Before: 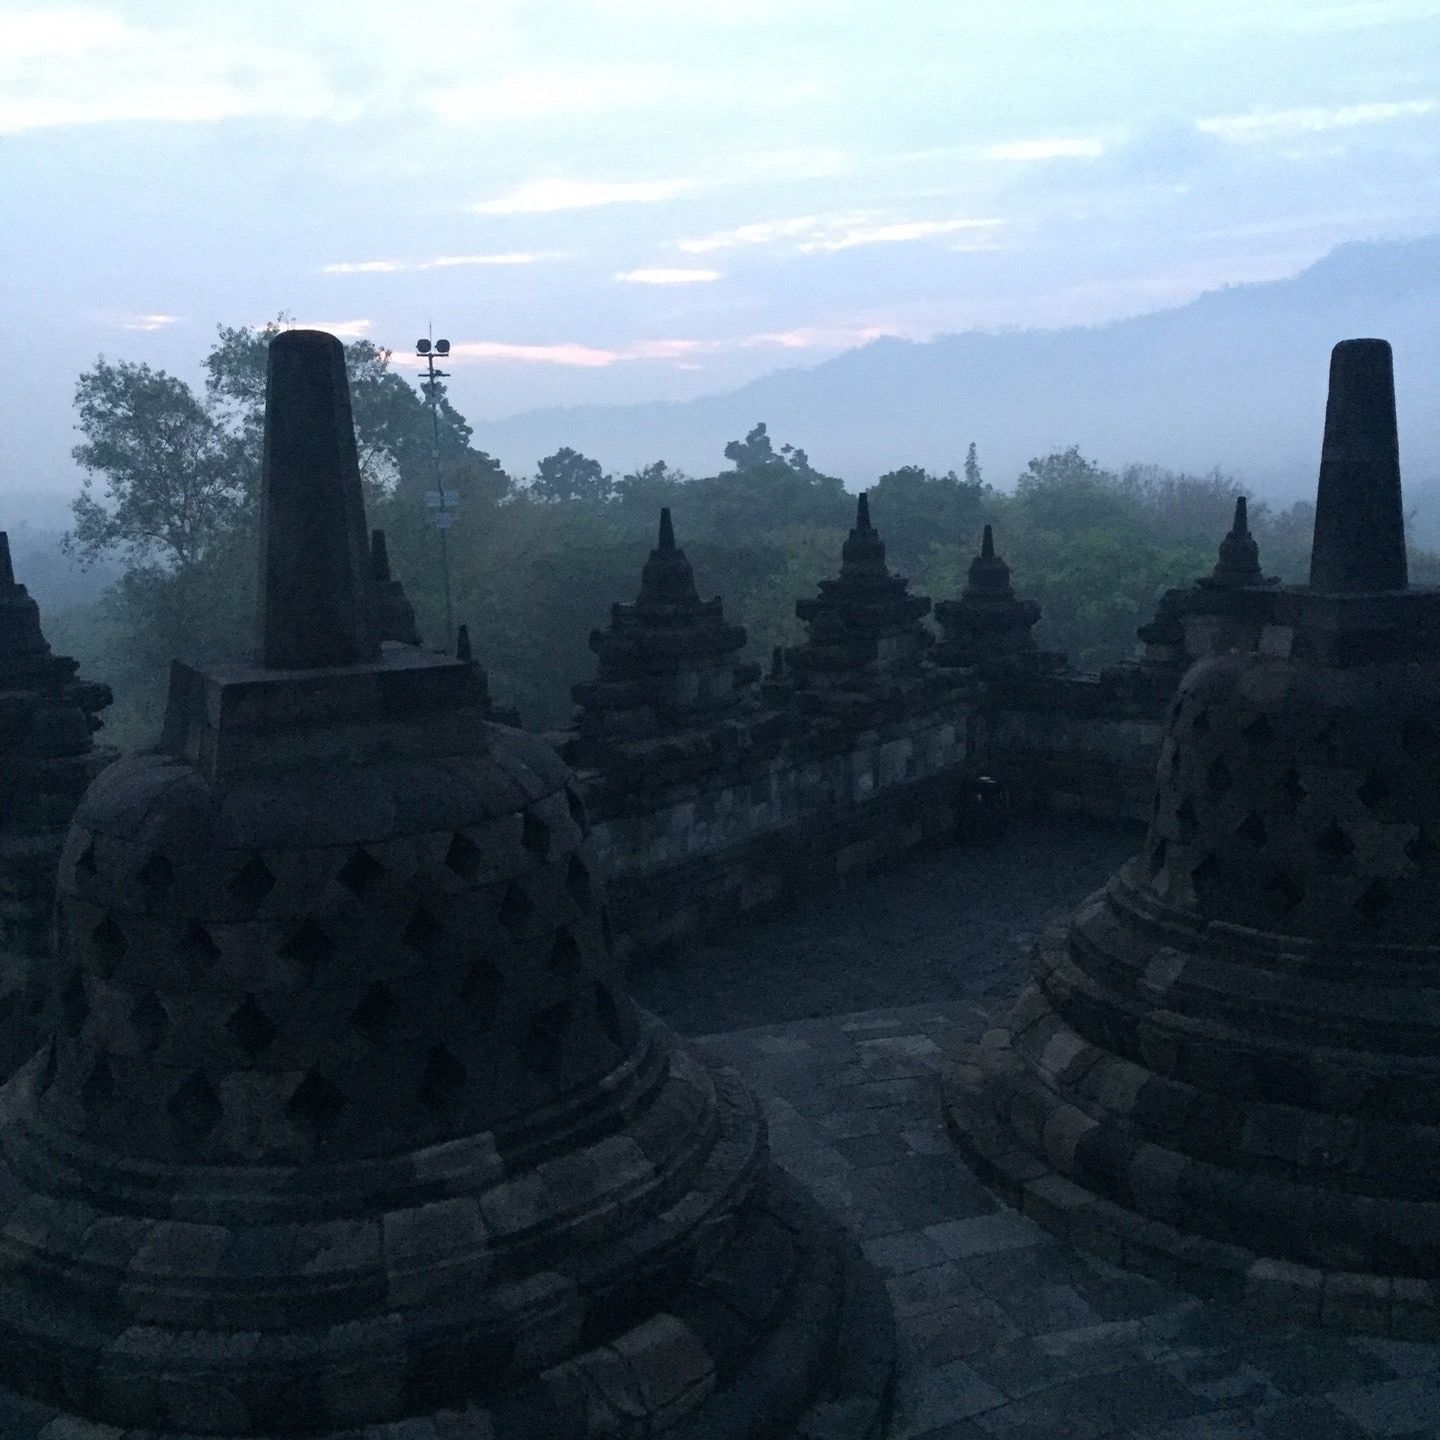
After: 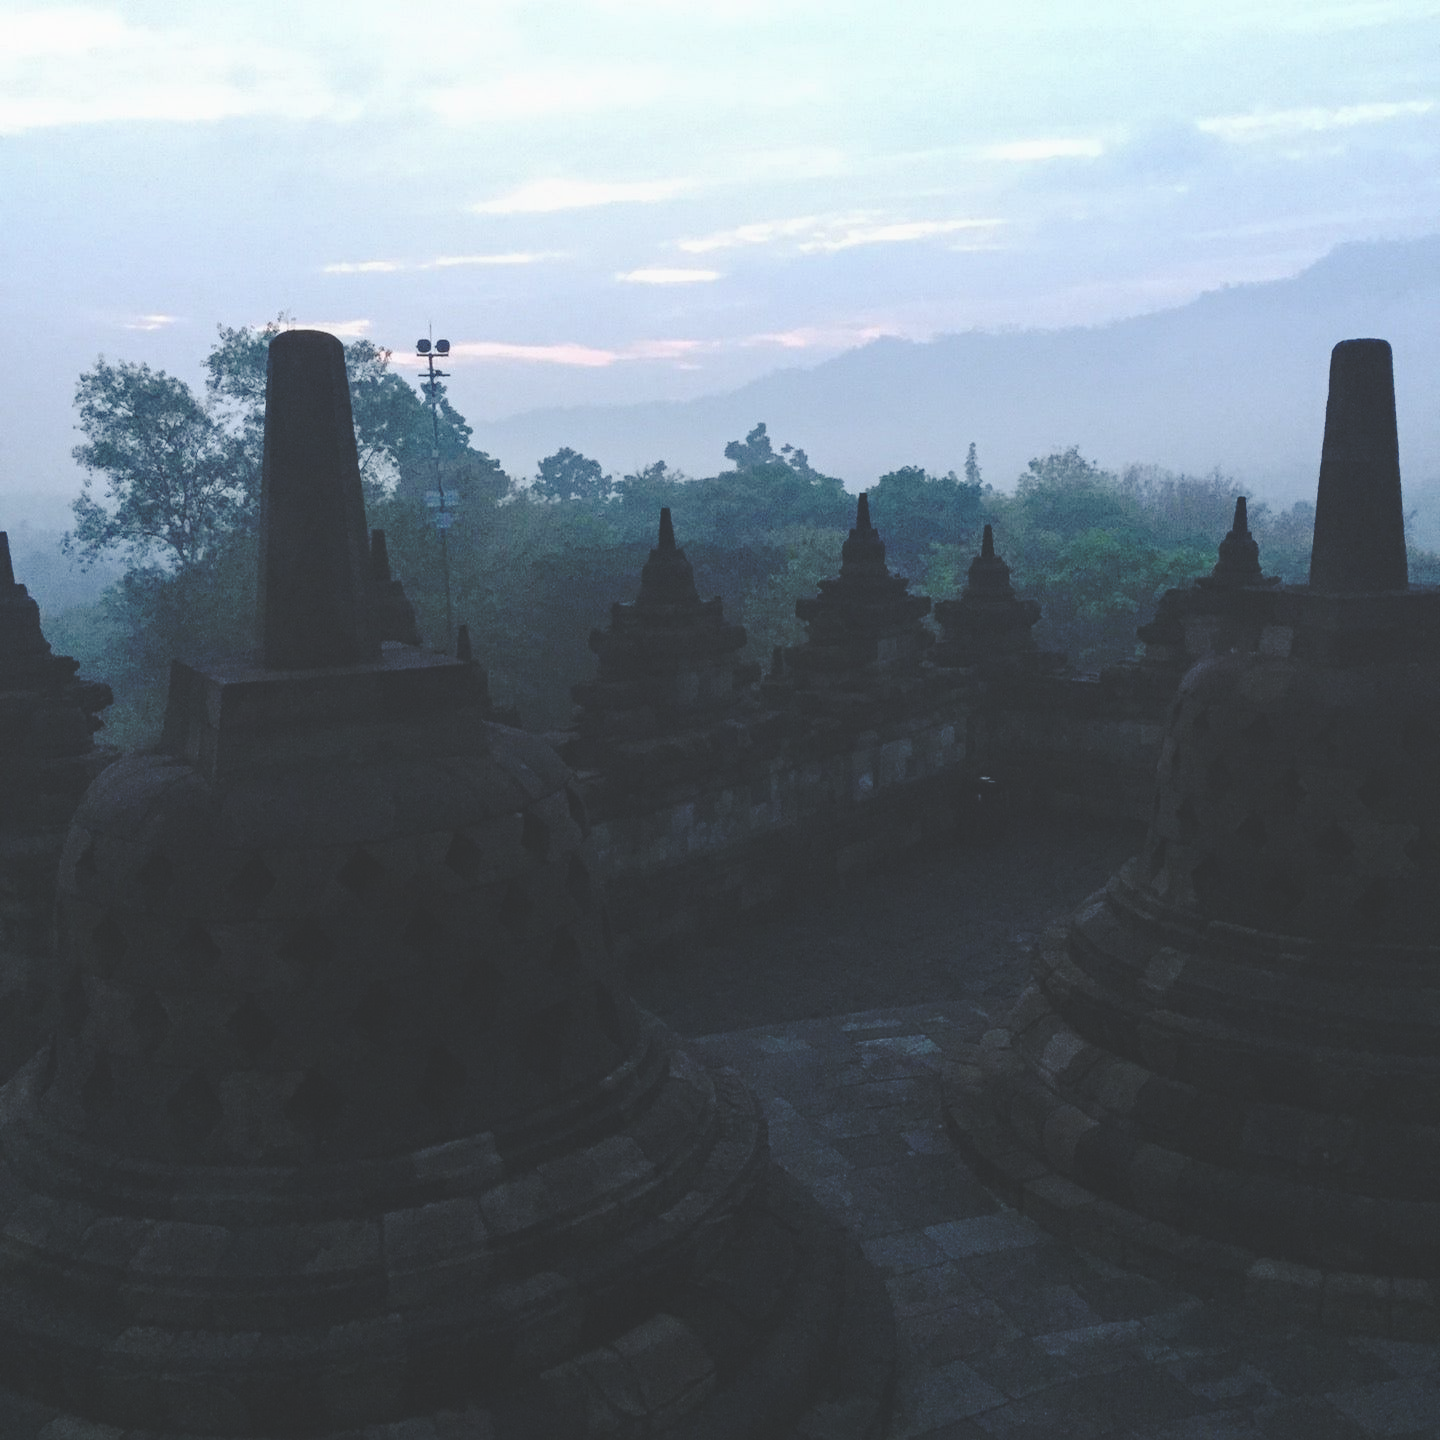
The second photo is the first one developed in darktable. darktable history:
base curve: curves: ch0 [(0, 0.024) (0.055, 0.065) (0.121, 0.166) (0.236, 0.319) (0.693, 0.726) (1, 1)], preserve colors none
local contrast: detail 110%
